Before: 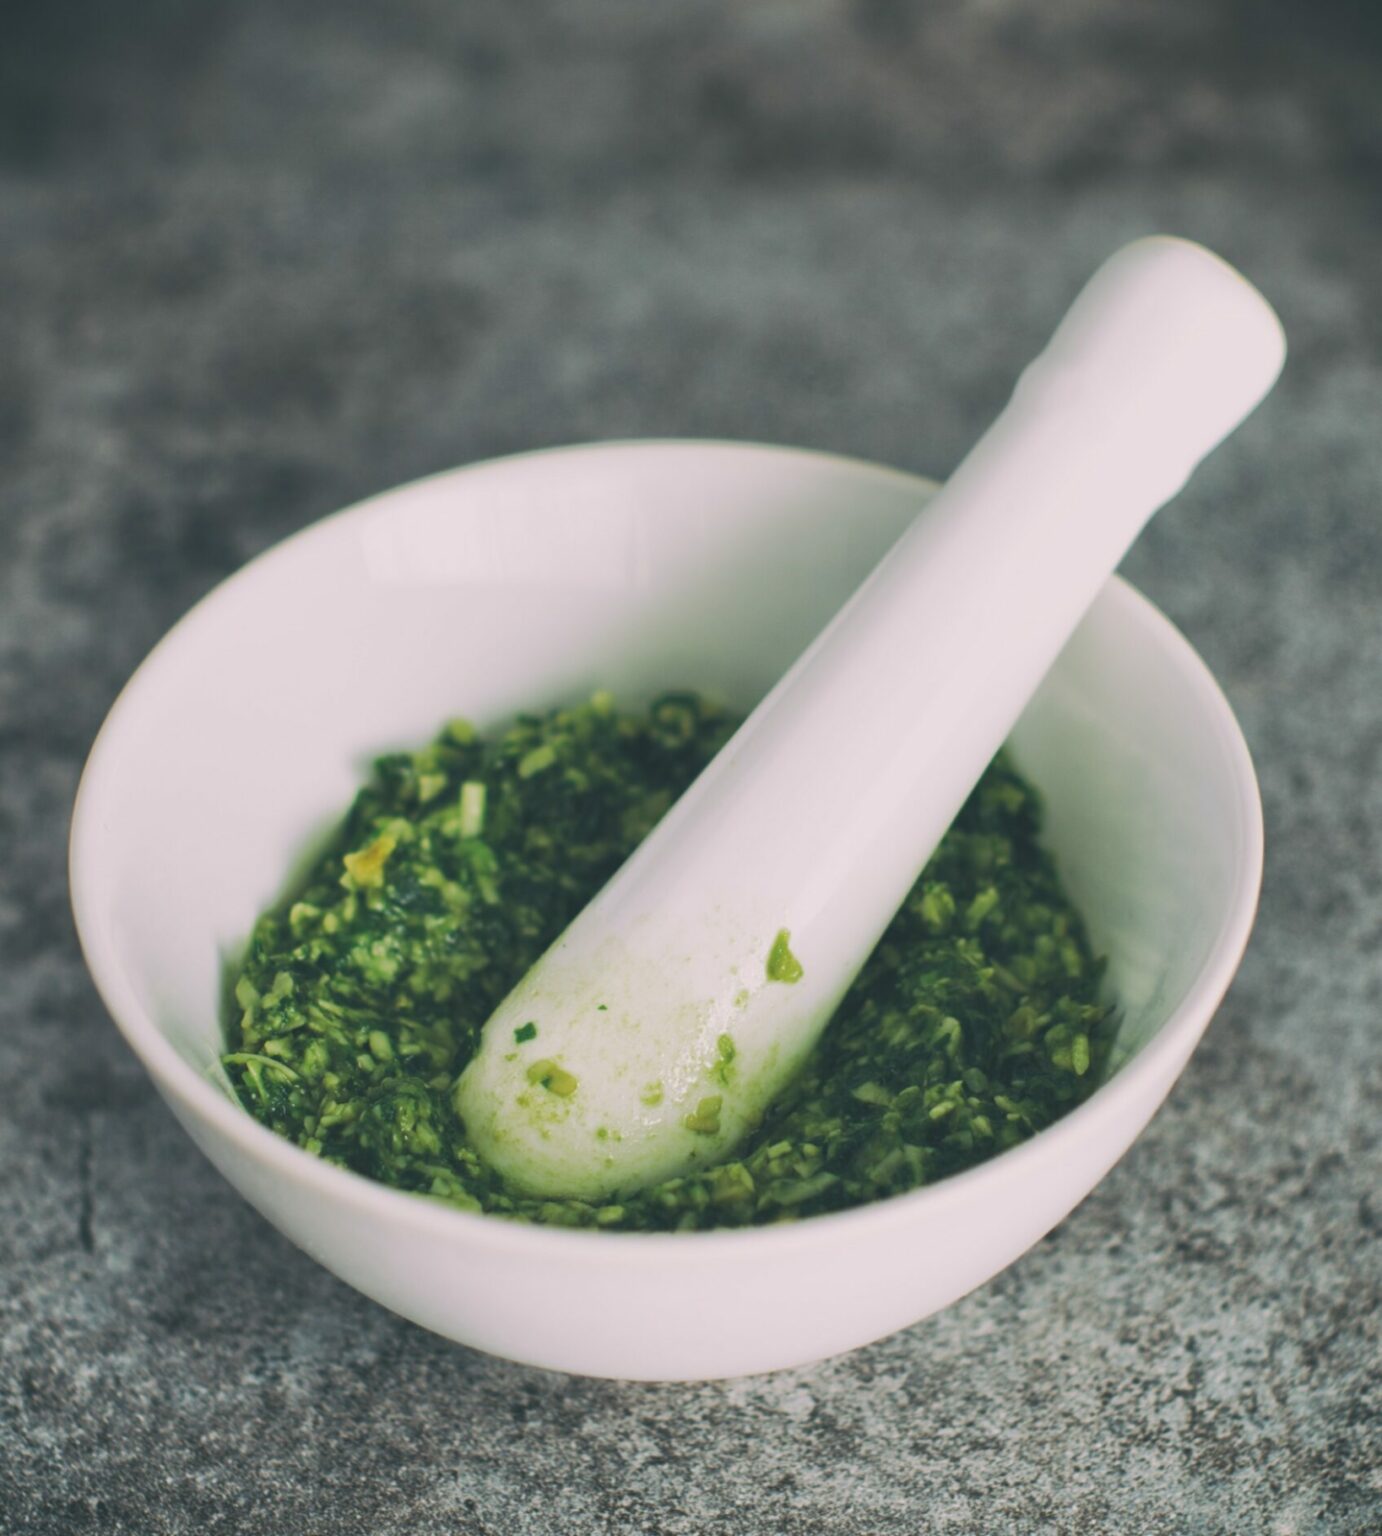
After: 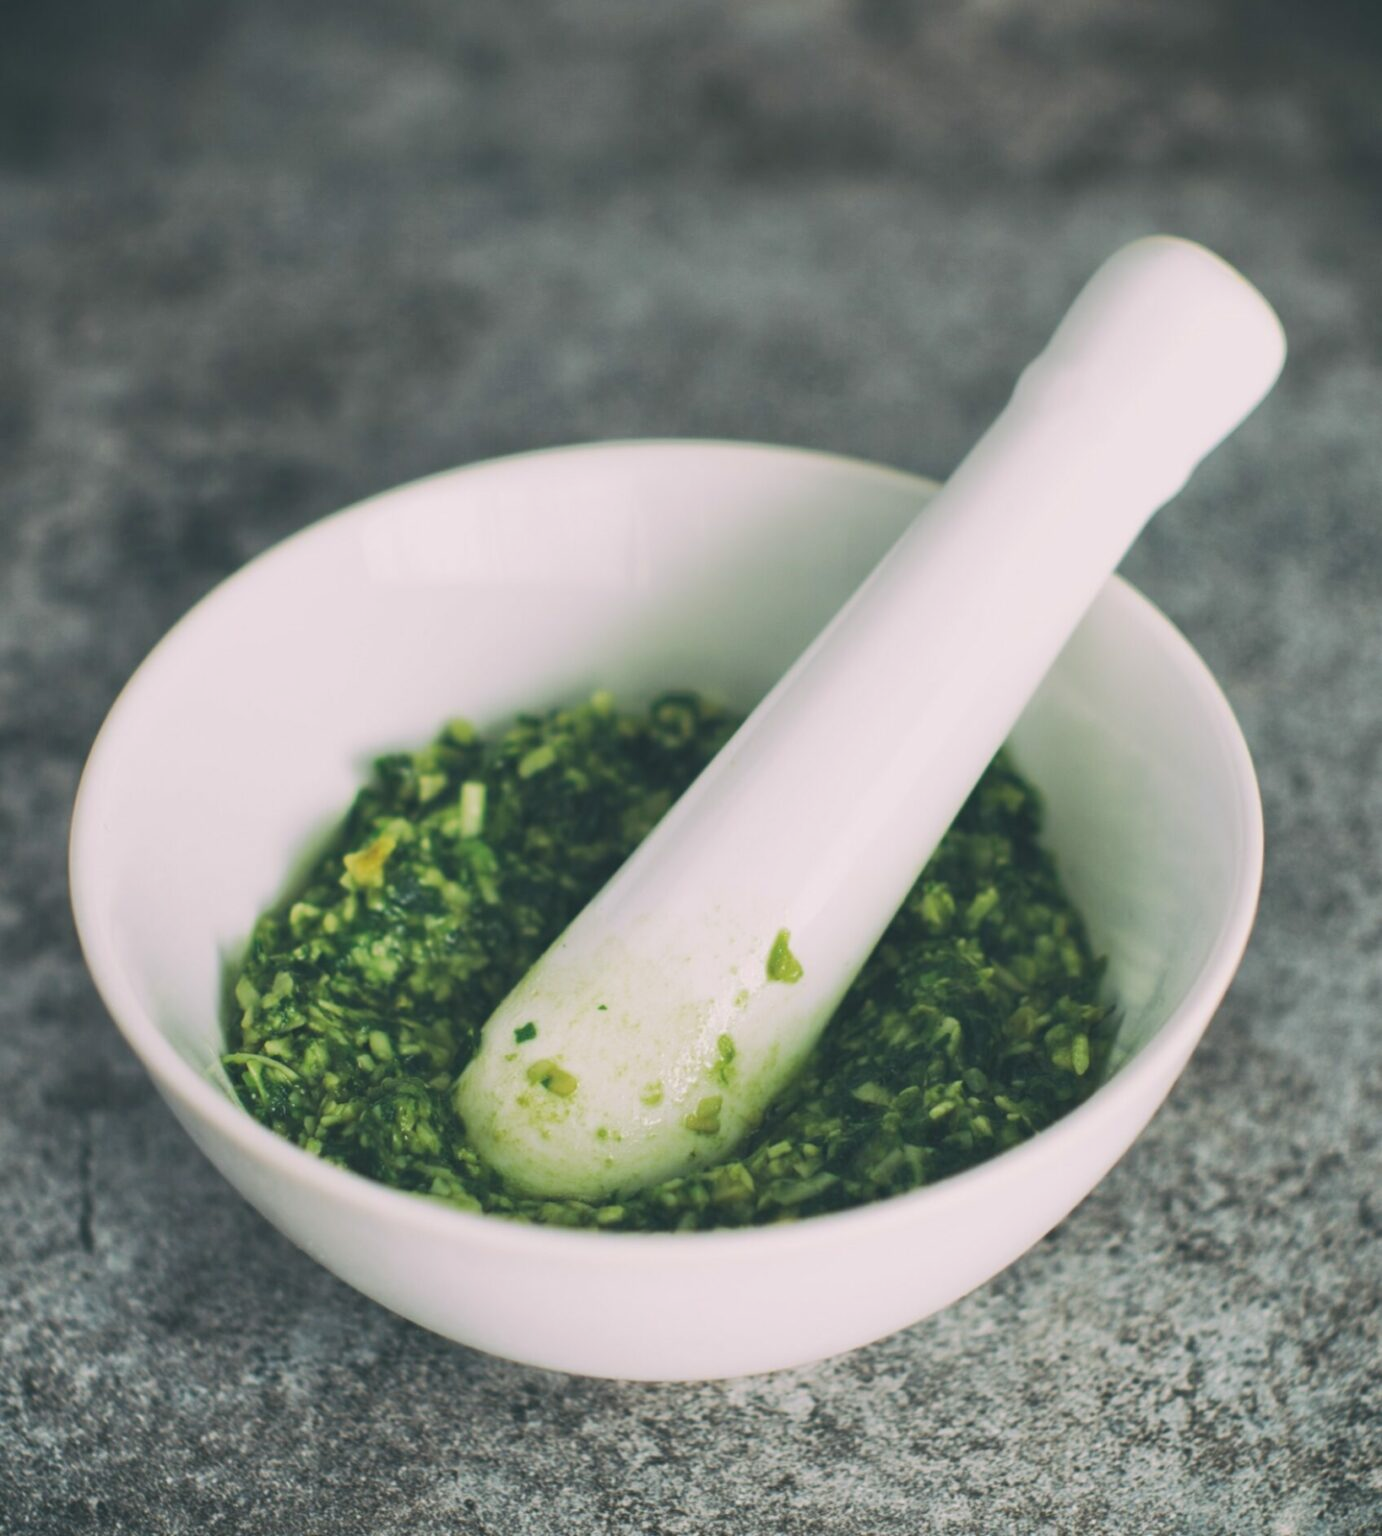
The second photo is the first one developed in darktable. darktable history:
contrast brightness saturation: contrast 0.097, brightness 0.024, saturation 0.018
